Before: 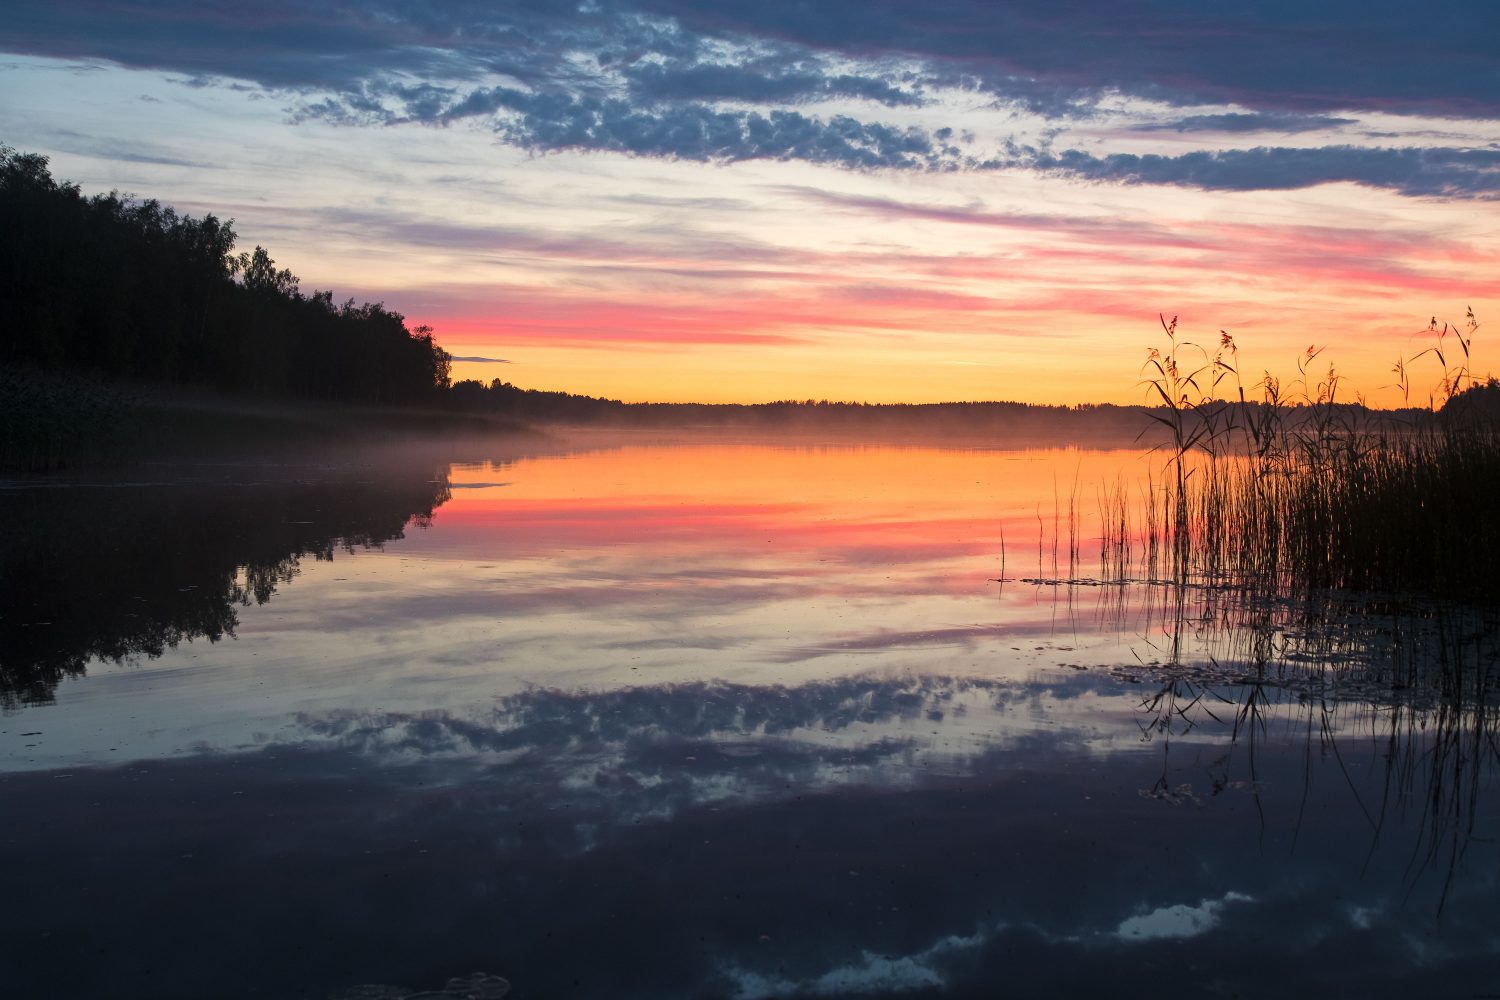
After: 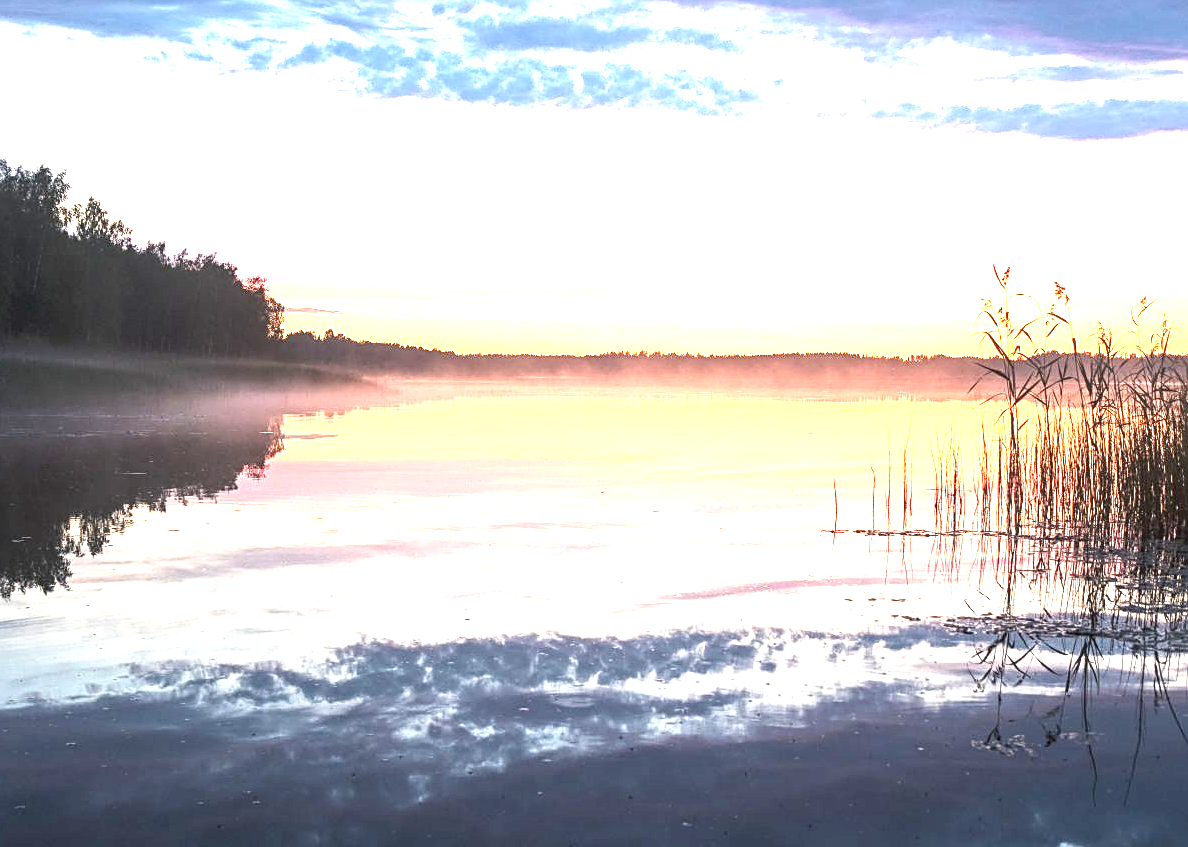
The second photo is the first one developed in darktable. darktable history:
contrast brightness saturation: contrast 0.11, saturation -0.158
local contrast: detail 130%
crop: left 11.193%, top 4.964%, right 9.564%, bottom 10.307%
levels: levels [0, 0.43, 0.859]
sharpen: on, module defaults
exposure: black level correction 0, exposure 1.739 EV, compensate highlight preservation false
